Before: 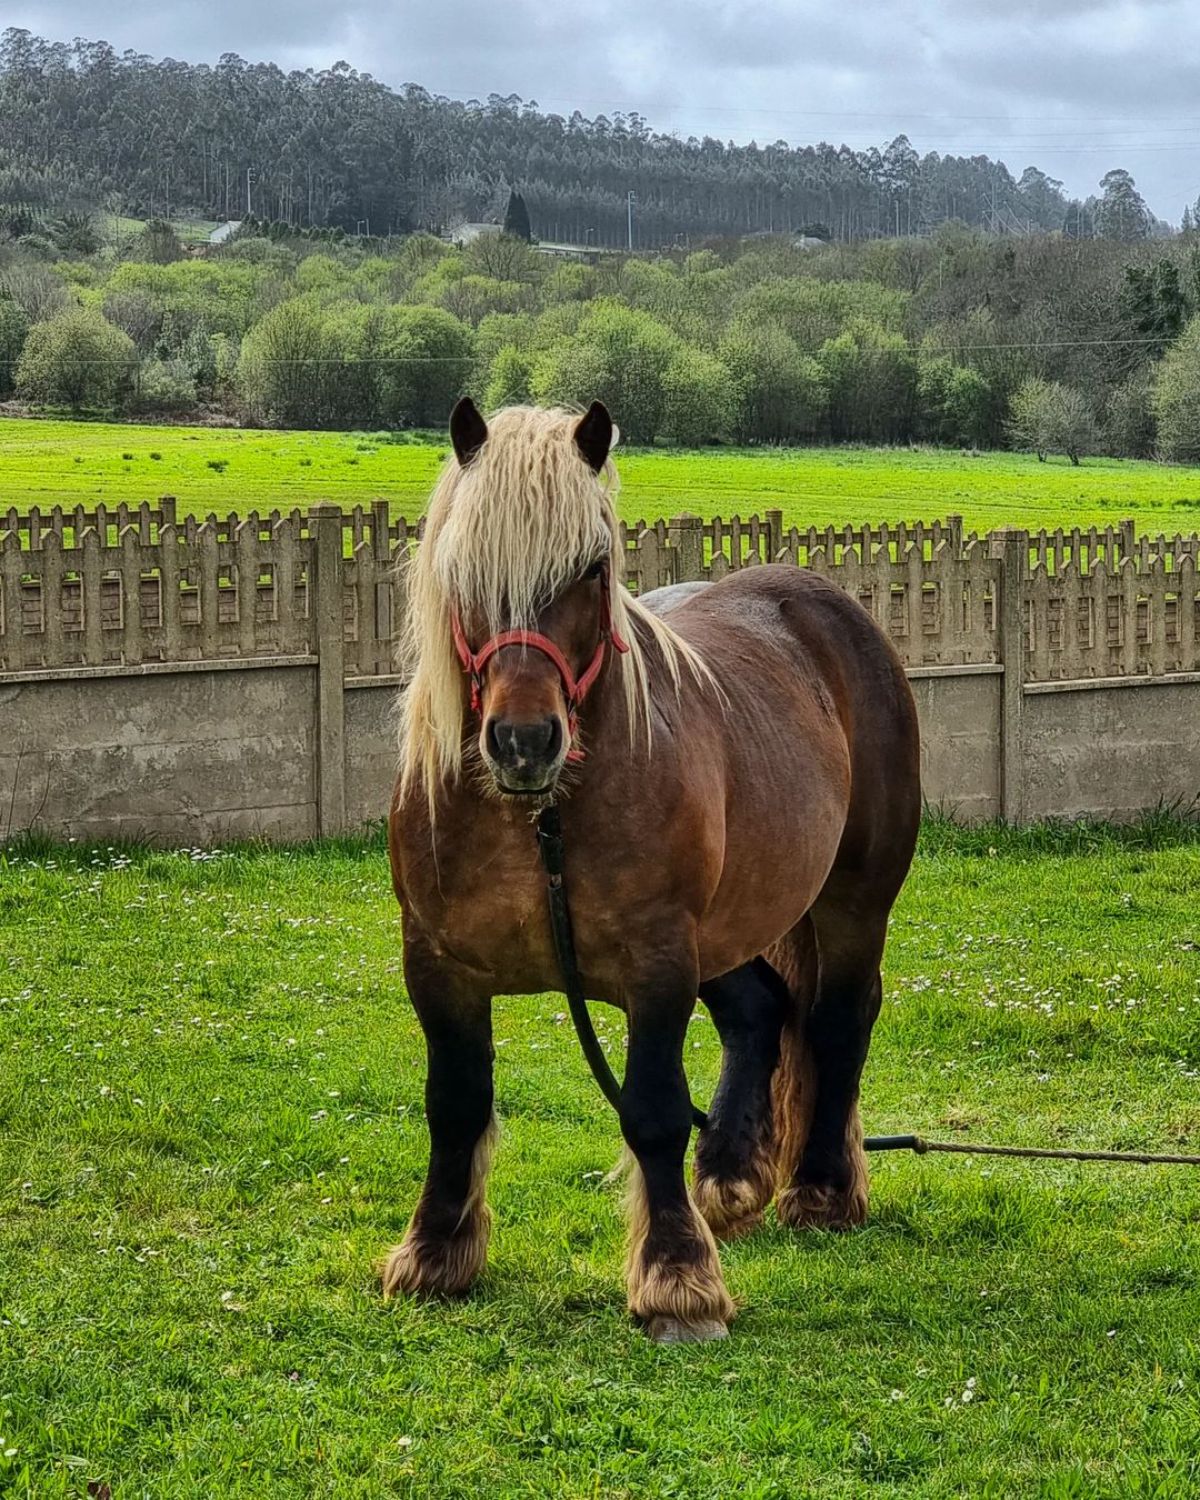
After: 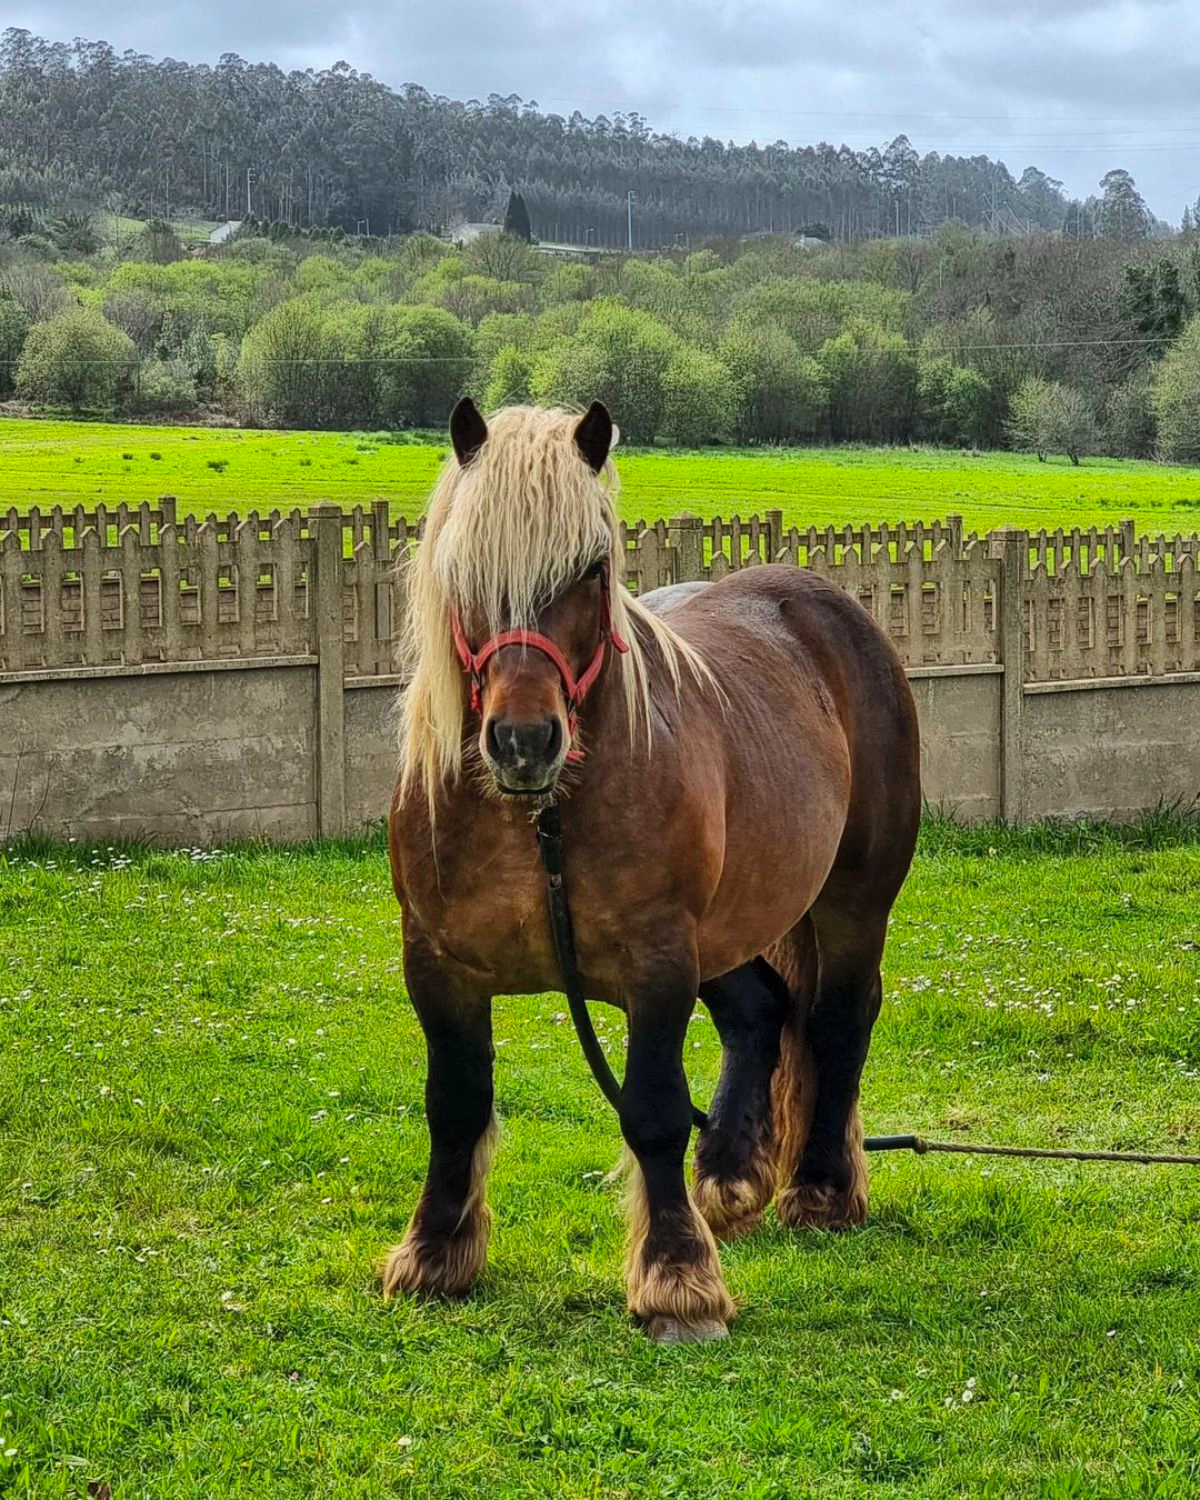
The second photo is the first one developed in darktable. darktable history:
contrast brightness saturation: contrast 0.032, brightness 0.056, saturation 0.134
